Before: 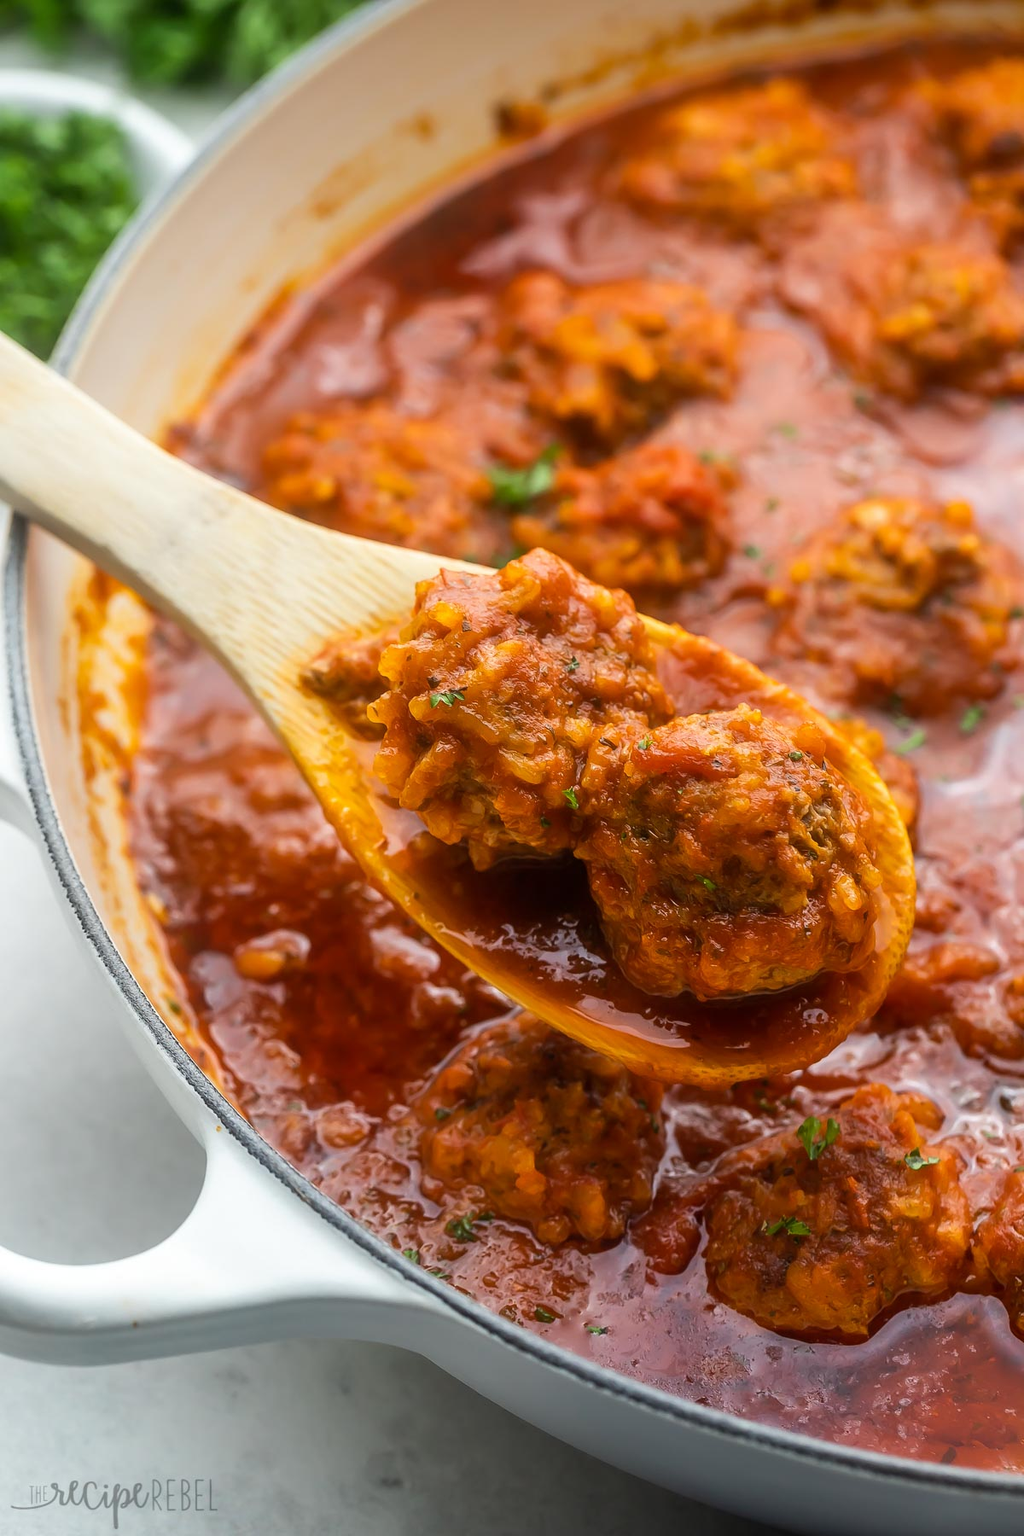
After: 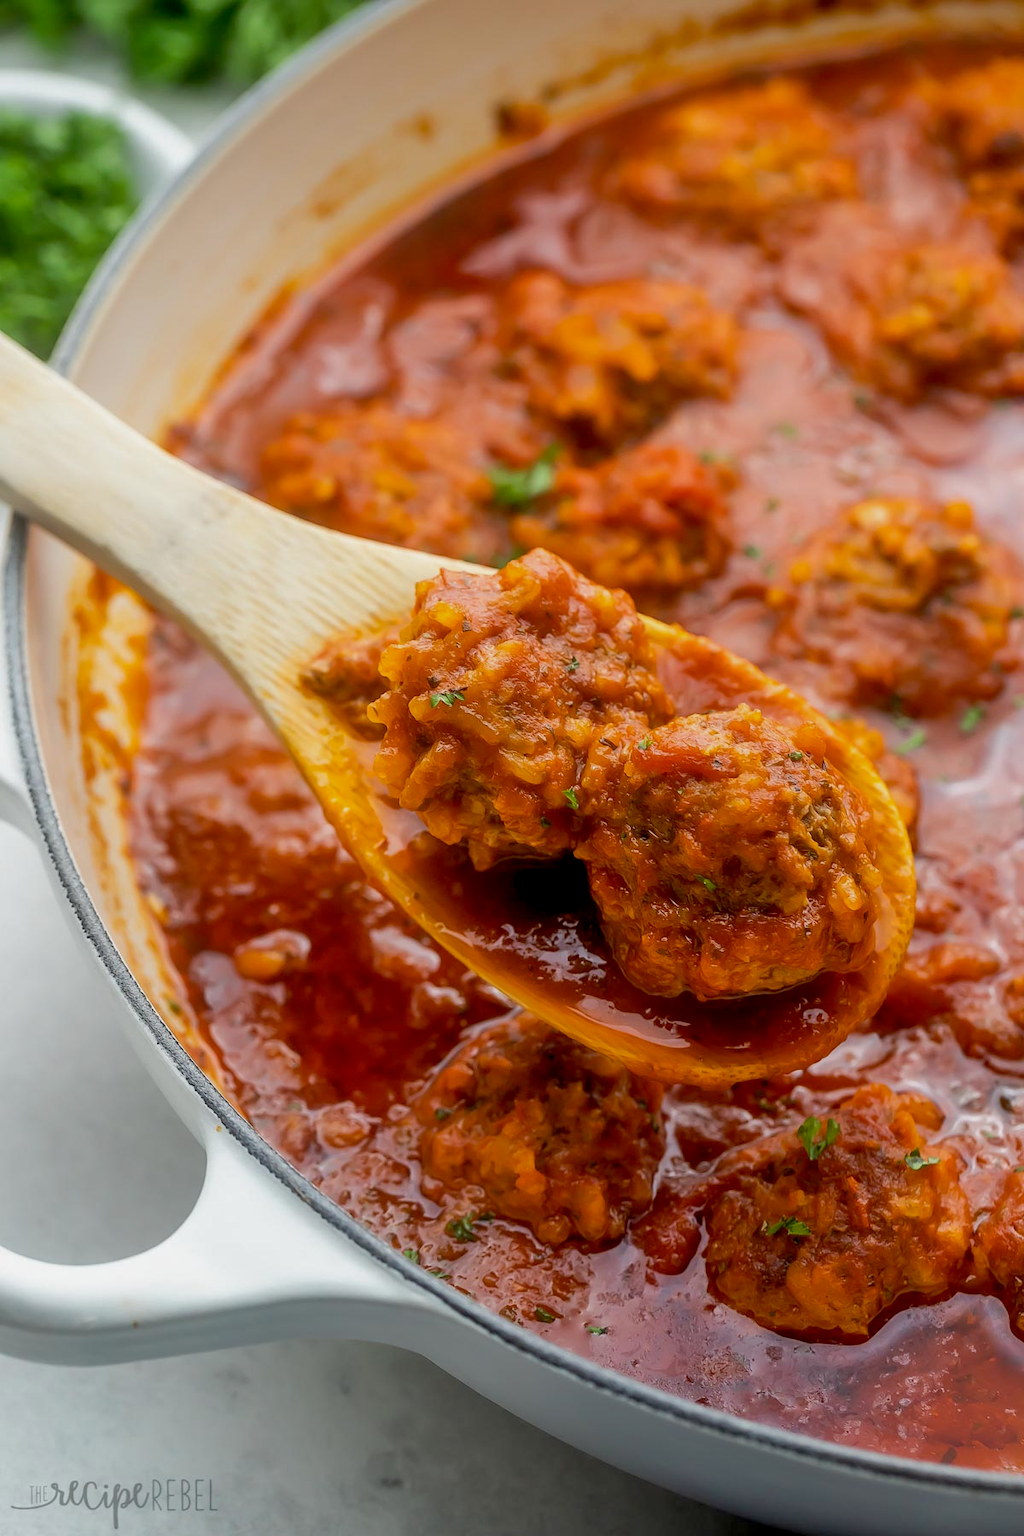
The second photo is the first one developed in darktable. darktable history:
exposure: black level correction 0.007, exposure 0.159 EV, compensate highlight preservation false
tone equalizer: -8 EV 0.25 EV, -7 EV 0.417 EV, -6 EV 0.417 EV, -5 EV 0.25 EV, -3 EV -0.25 EV, -2 EV -0.417 EV, -1 EV -0.417 EV, +0 EV -0.25 EV, edges refinement/feathering 500, mask exposure compensation -1.57 EV, preserve details guided filter
